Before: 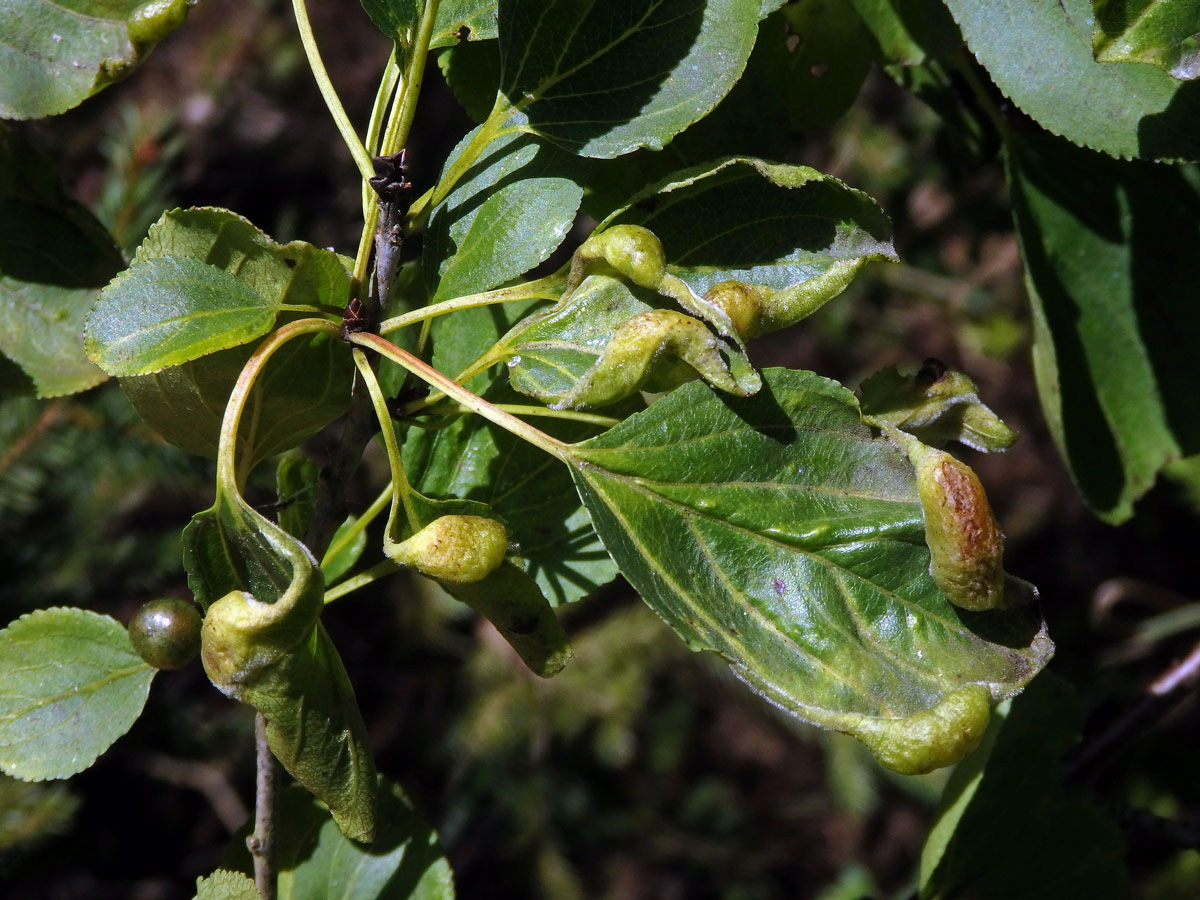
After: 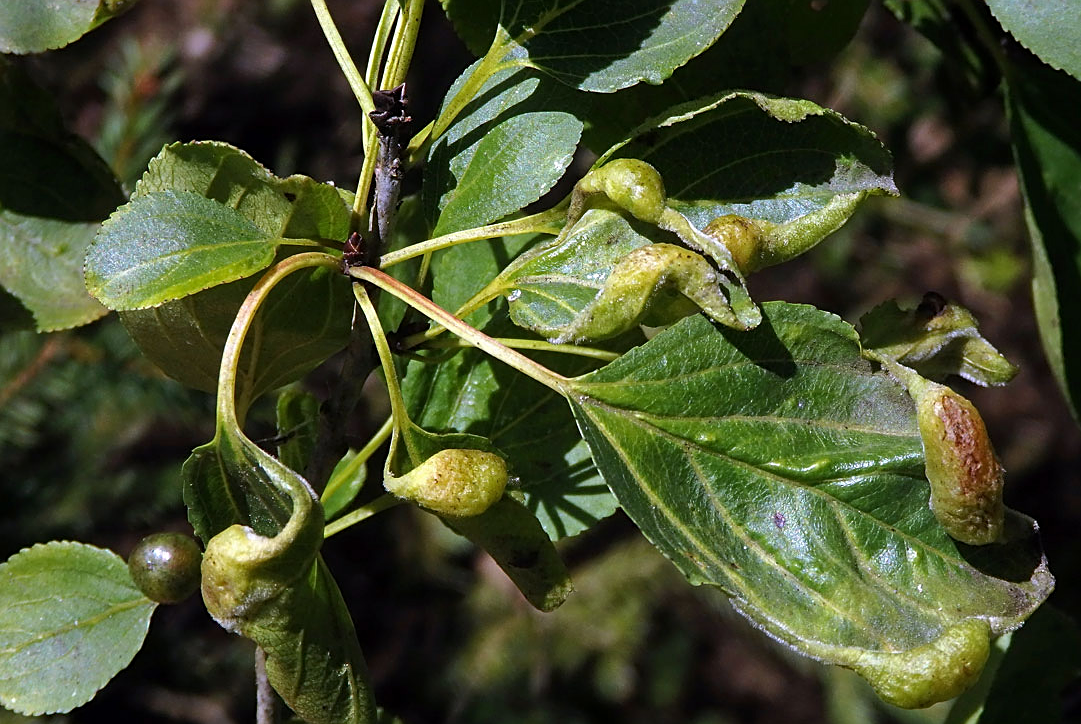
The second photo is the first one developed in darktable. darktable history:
sharpen: on, module defaults
tone equalizer: smoothing diameter 24.8%, edges refinement/feathering 10.18, preserve details guided filter
crop: top 7.4%, right 9.901%, bottom 12.062%
